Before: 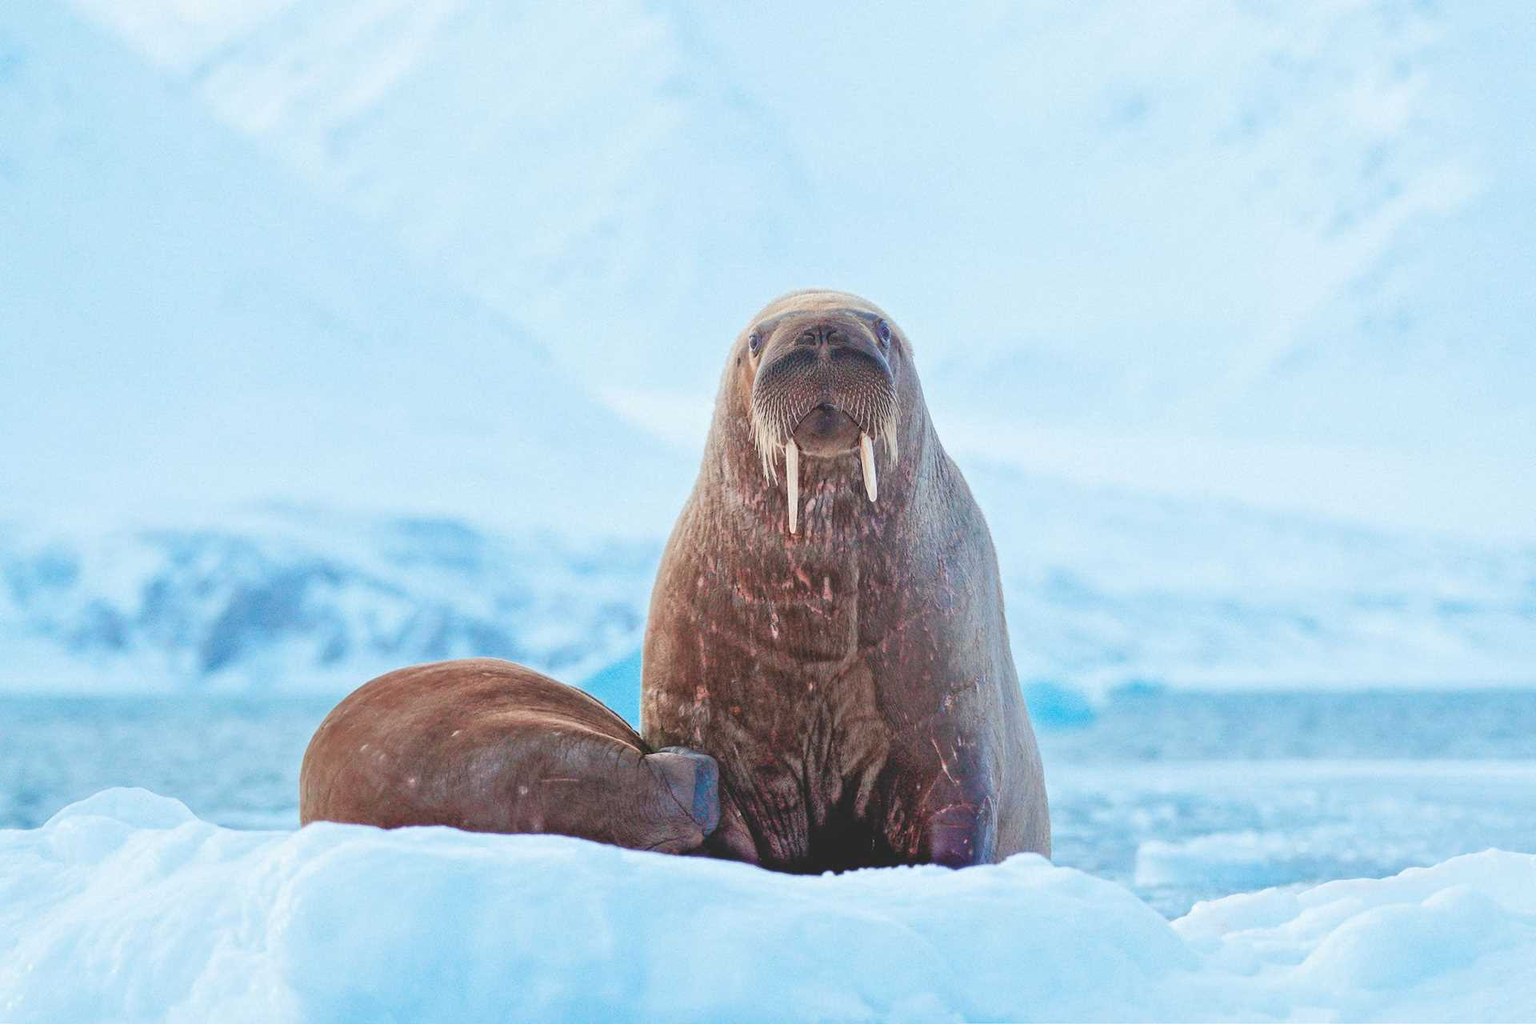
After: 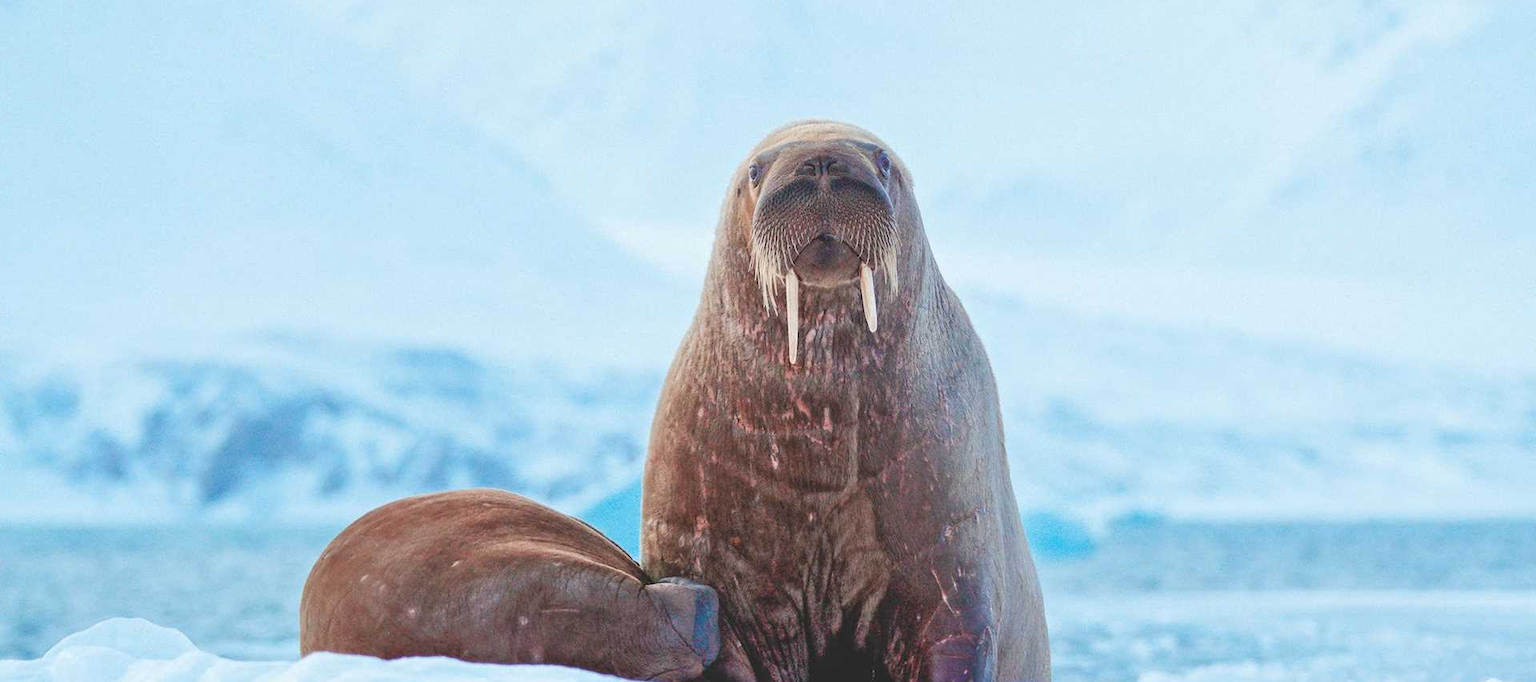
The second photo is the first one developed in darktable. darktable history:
crop: top 16.569%, bottom 16.763%
